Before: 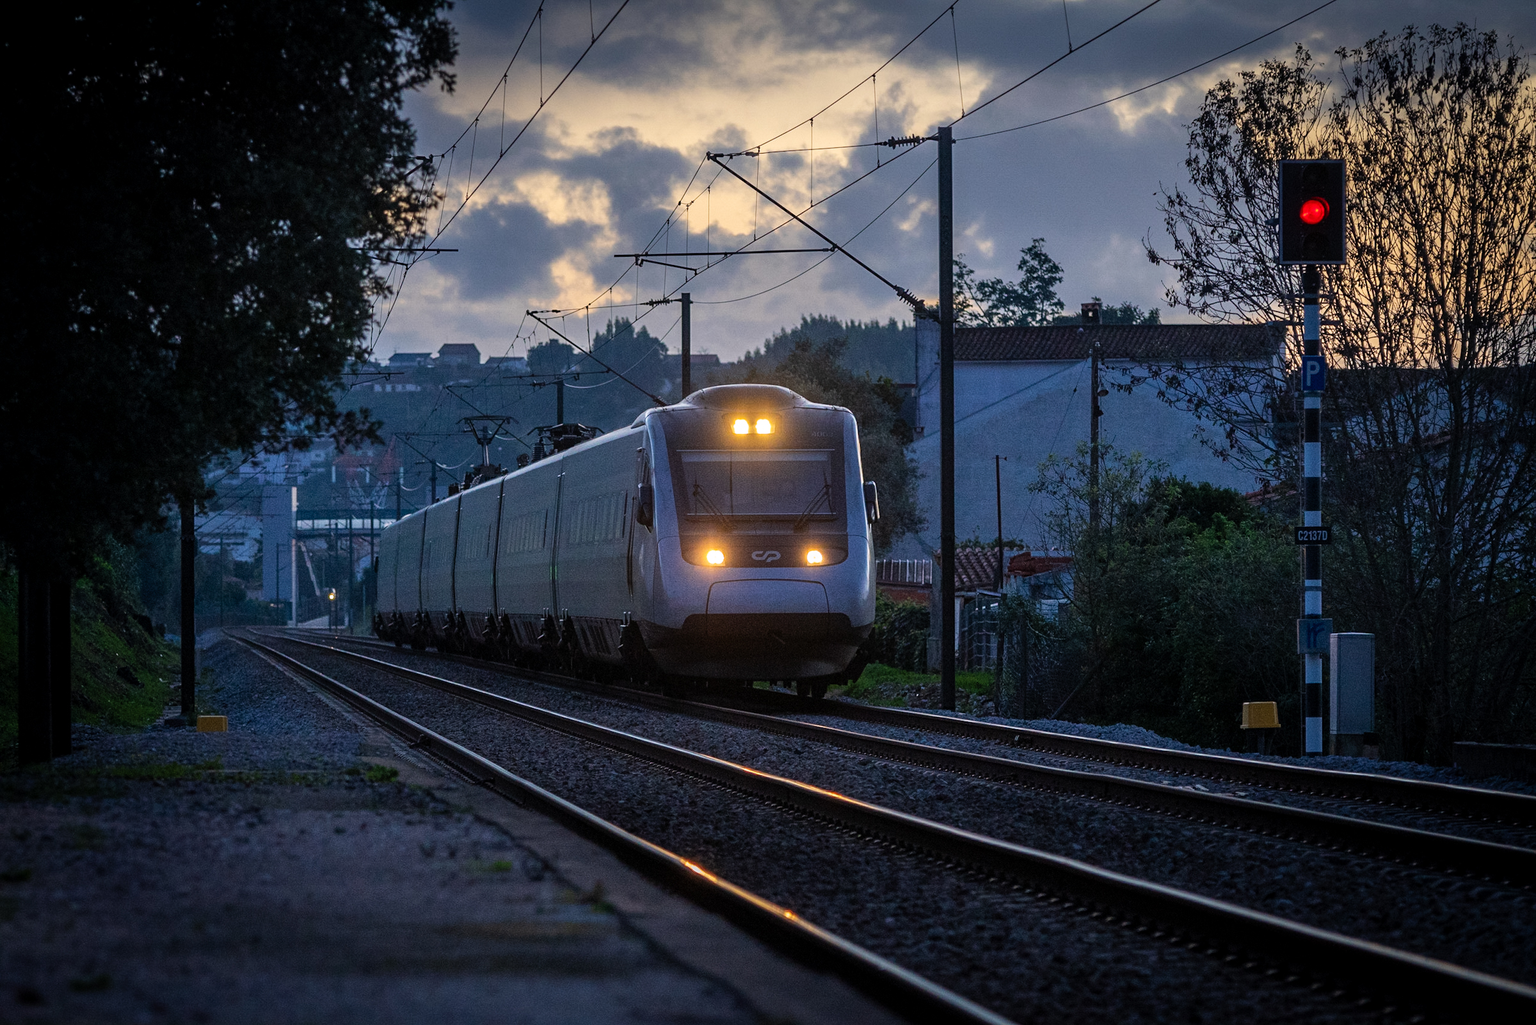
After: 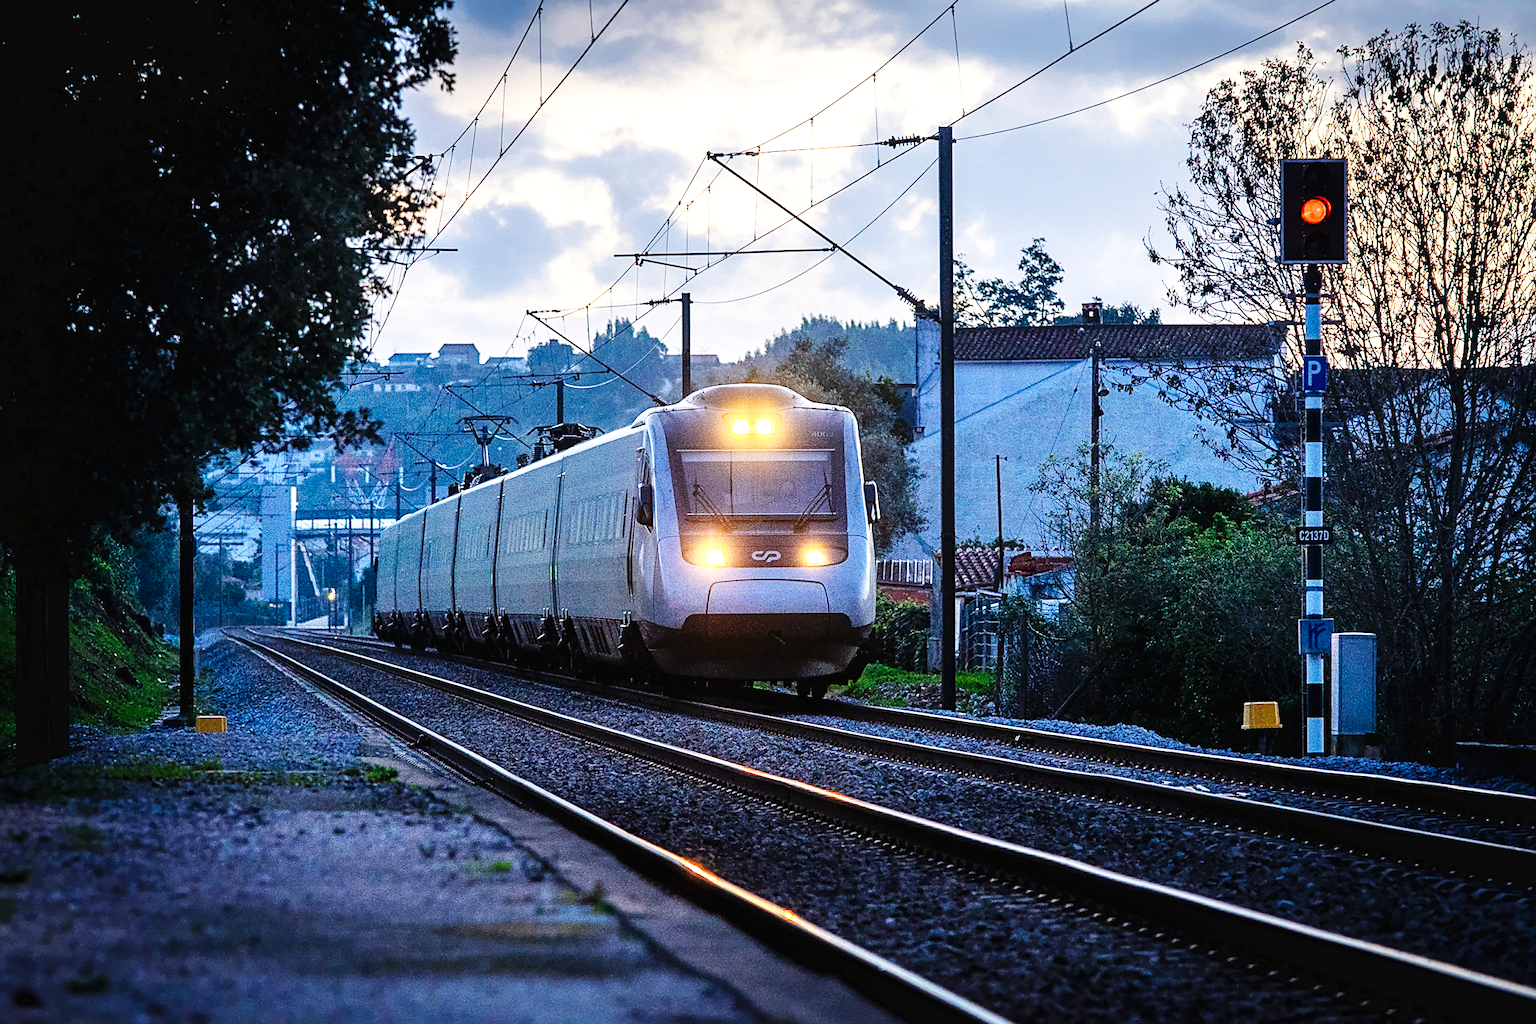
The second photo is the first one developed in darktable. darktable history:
lens correction: scale 1, crop 1, focal 35, aperture 7.1, distance 1000, camera "Canon EOS 6D", lens "Sigma 35mm f/1.4 DG HSM"
base curve: curves: ch0 [(0, 0.003) (0.001, 0.002) (0.006, 0.004) (0.02, 0.022) (0.048, 0.086) (0.094, 0.234) (0.162, 0.431) (0.258, 0.629) (0.385, 0.8) (0.548, 0.918) (0.751, 0.988) (1, 1)], preserve colors none
sharpen: on, module defaults
exposure: exposure 0.785 EV, compensate highlight preservation false
denoise (profiled): central pixel weight 0, a [-1, 0, 0], b [0, 0, 0], mode non-local means, y [[0, 0, 0.5 ×5] ×4, [0.5 ×7], [0.5 ×7]], fix various bugs in algorithm false, upgrade profiled transform false, color mode RGB, compensate highlight preservation false
